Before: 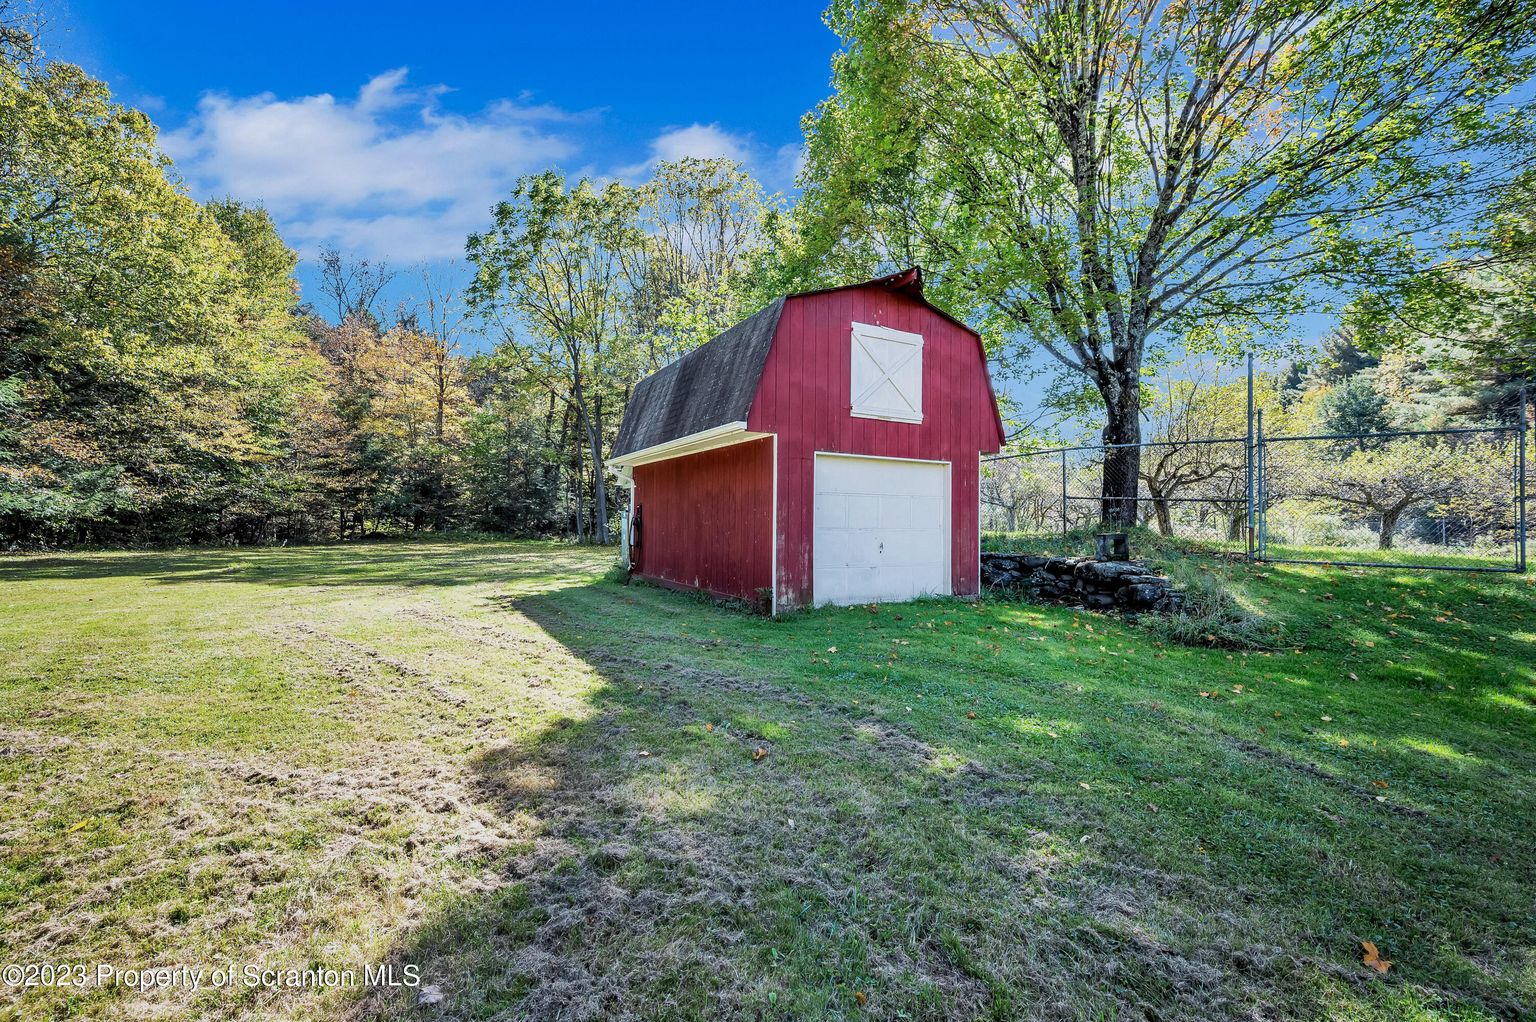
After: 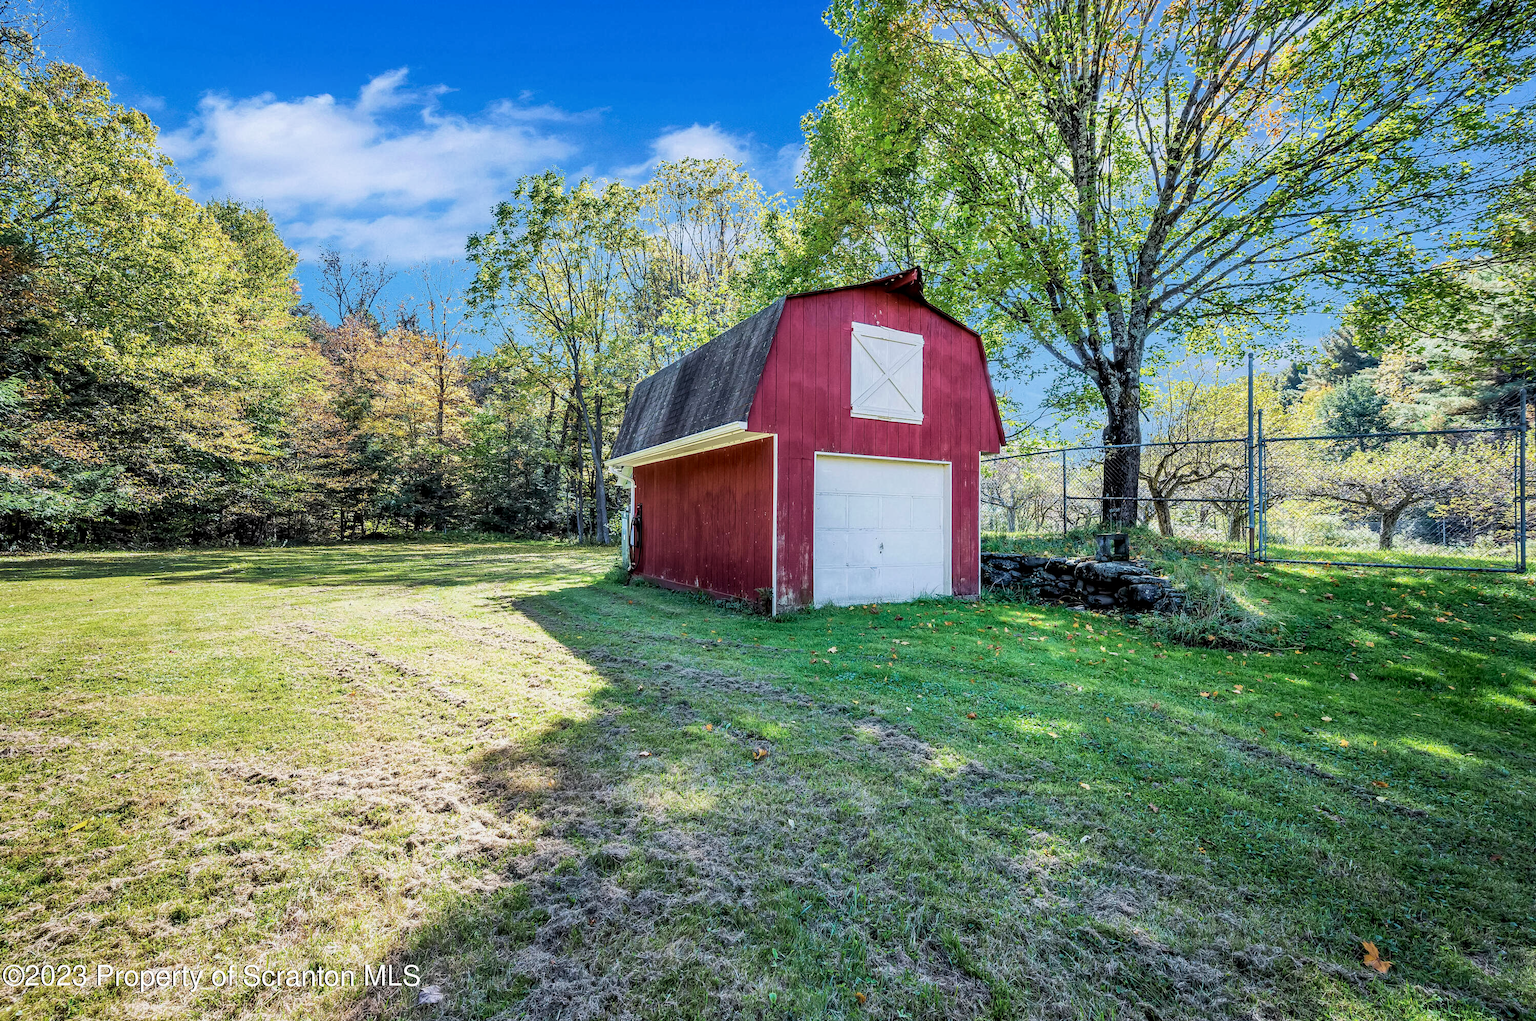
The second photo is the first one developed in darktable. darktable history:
velvia: on, module defaults
shadows and highlights: shadows -23.08, highlights 46.15, soften with gaussian
rotate and perspective: automatic cropping original format, crop left 0, crop top 0
local contrast: highlights 99%, shadows 86%, detail 160%, midtone range 0.2
